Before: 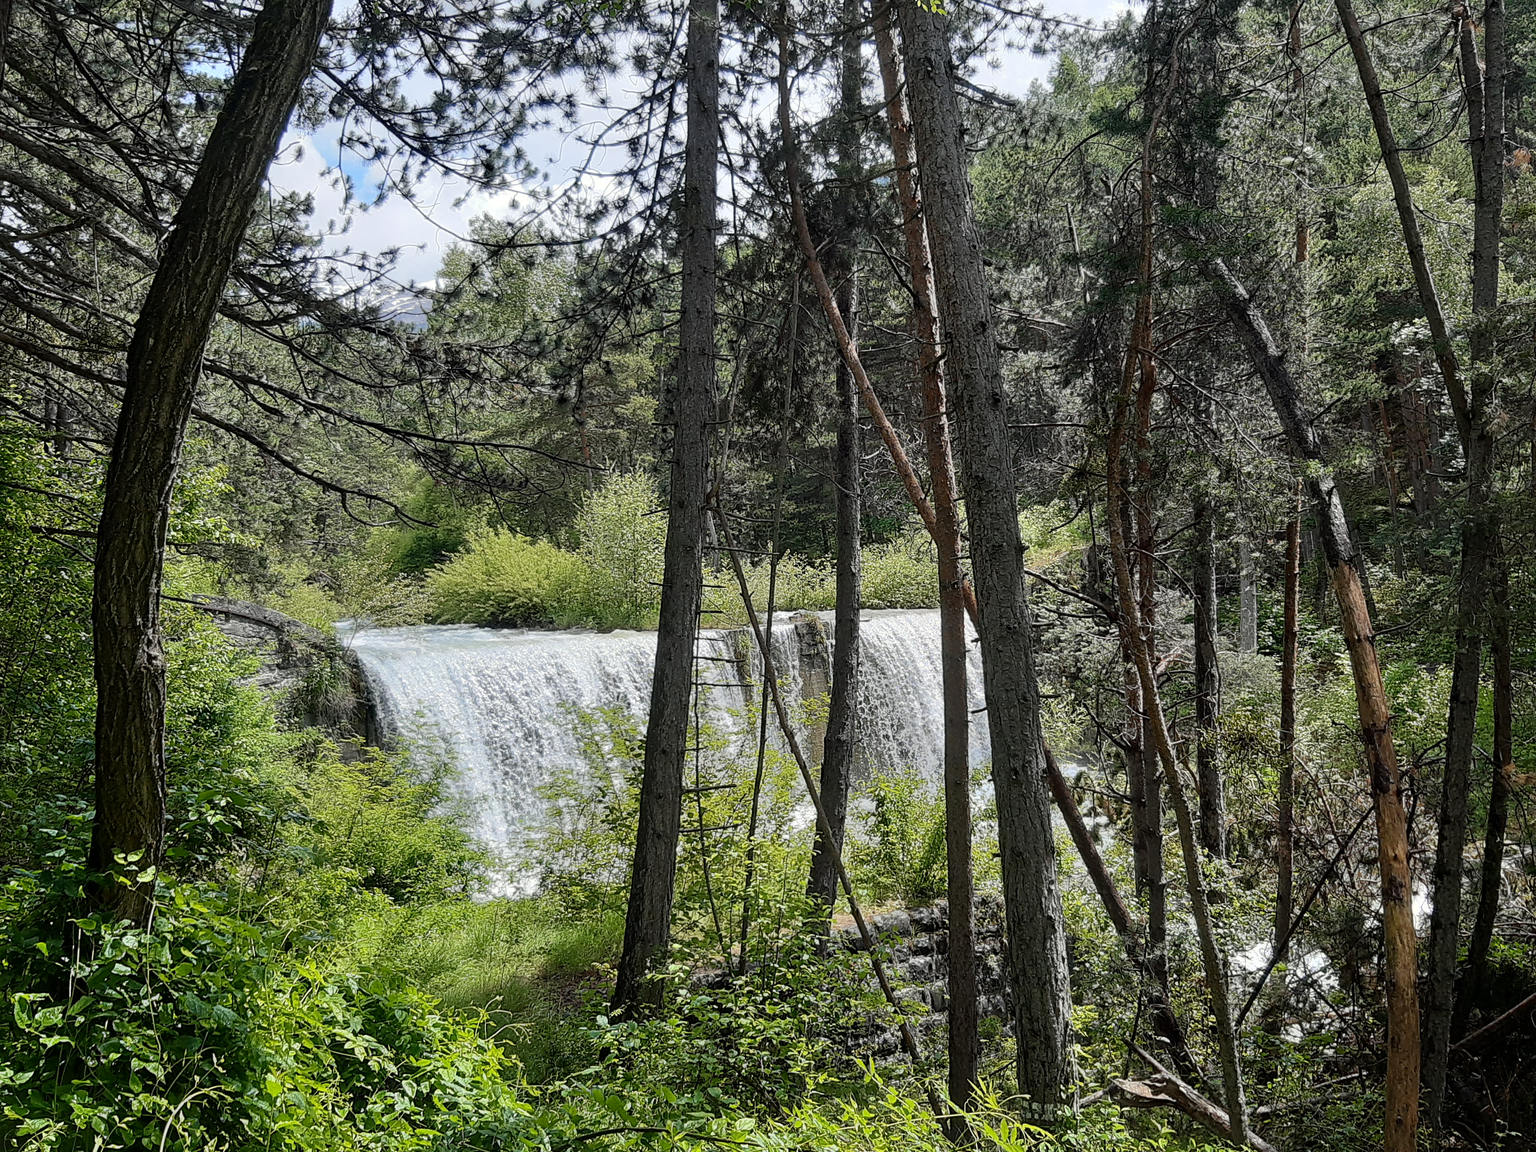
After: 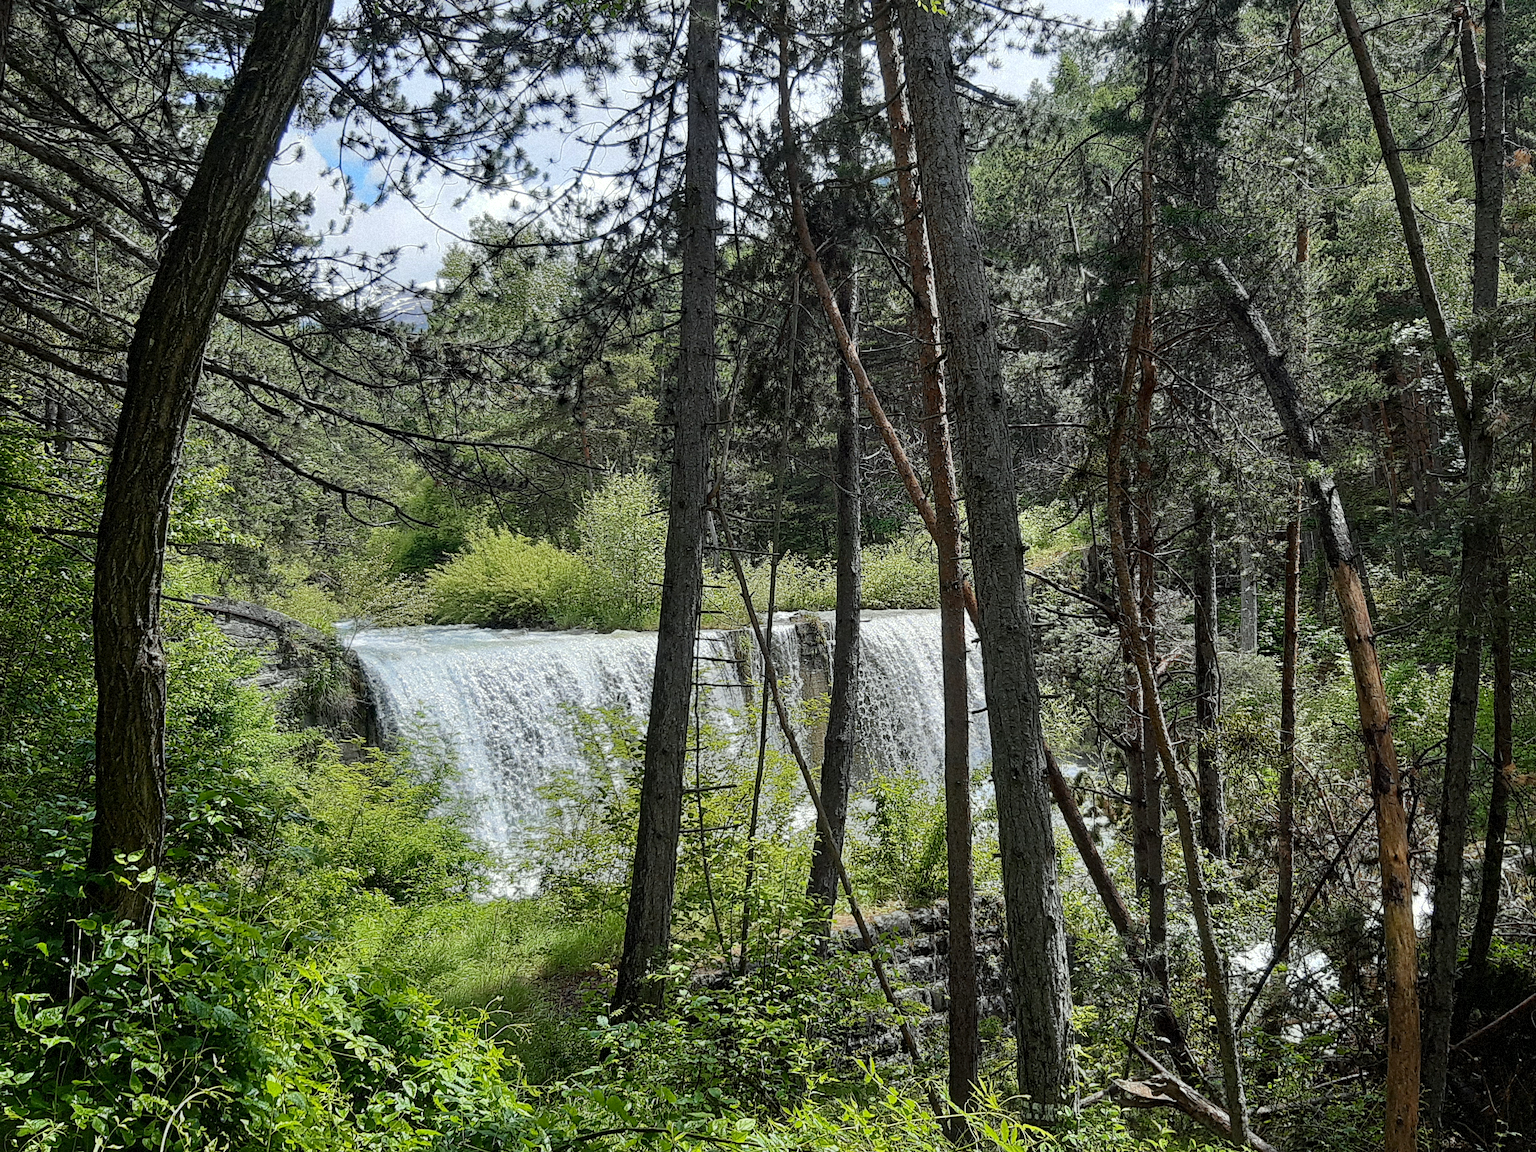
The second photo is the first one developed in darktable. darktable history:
haze removal: compatibility mode true, adaptive false
grain: mid-tones bias 0%
white balance: red 0.978, blue 0.999
